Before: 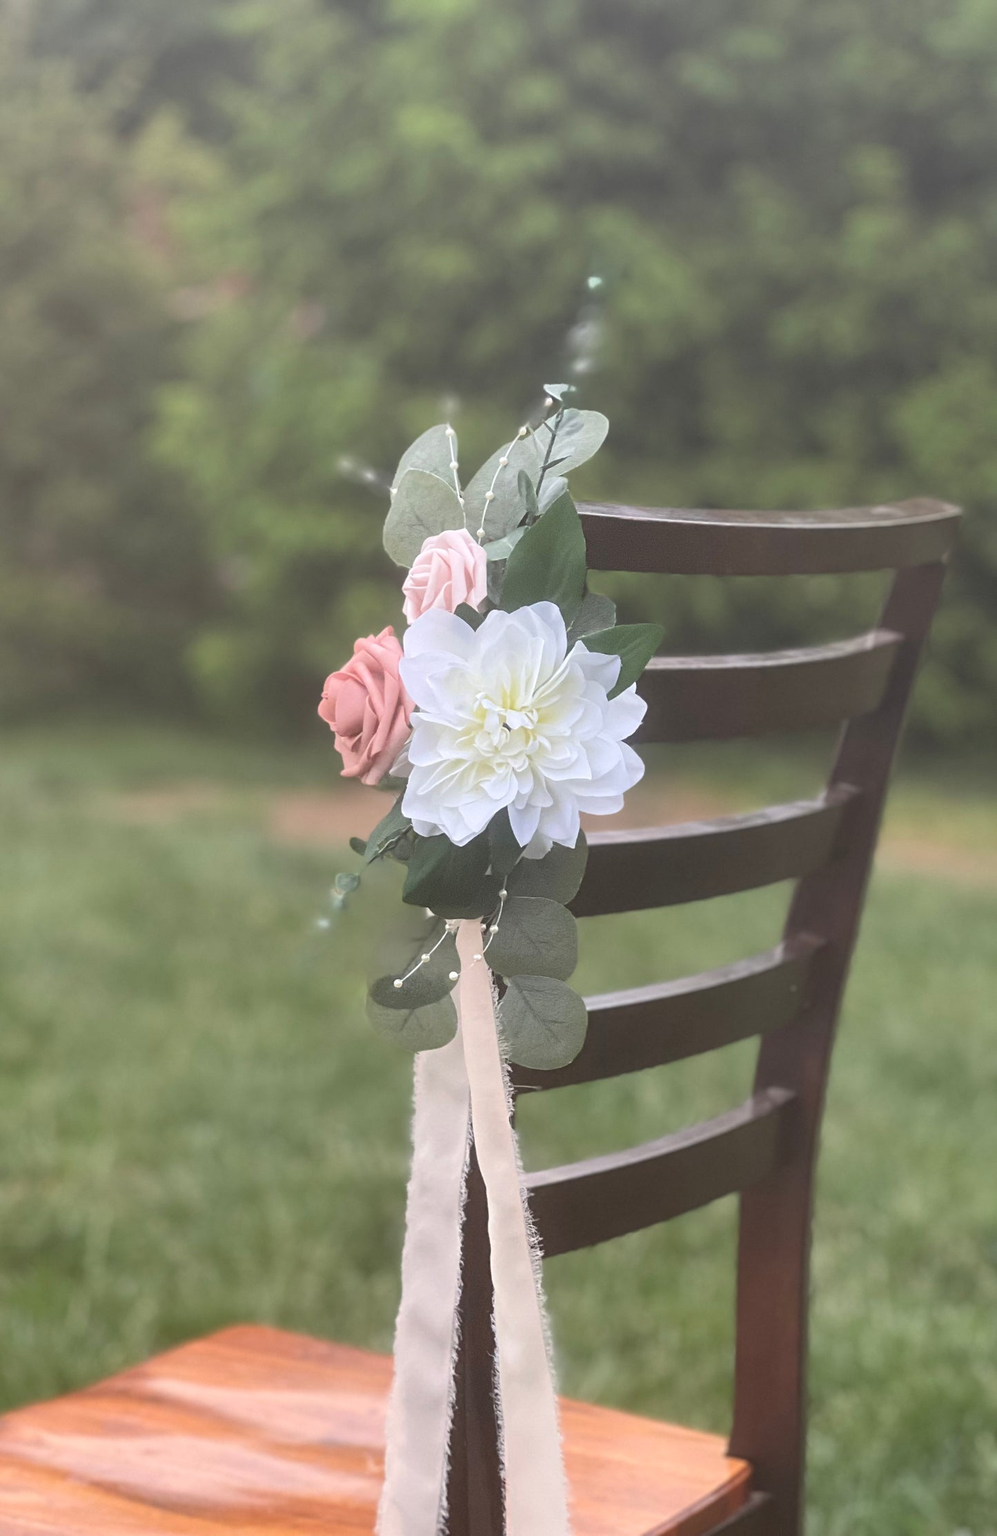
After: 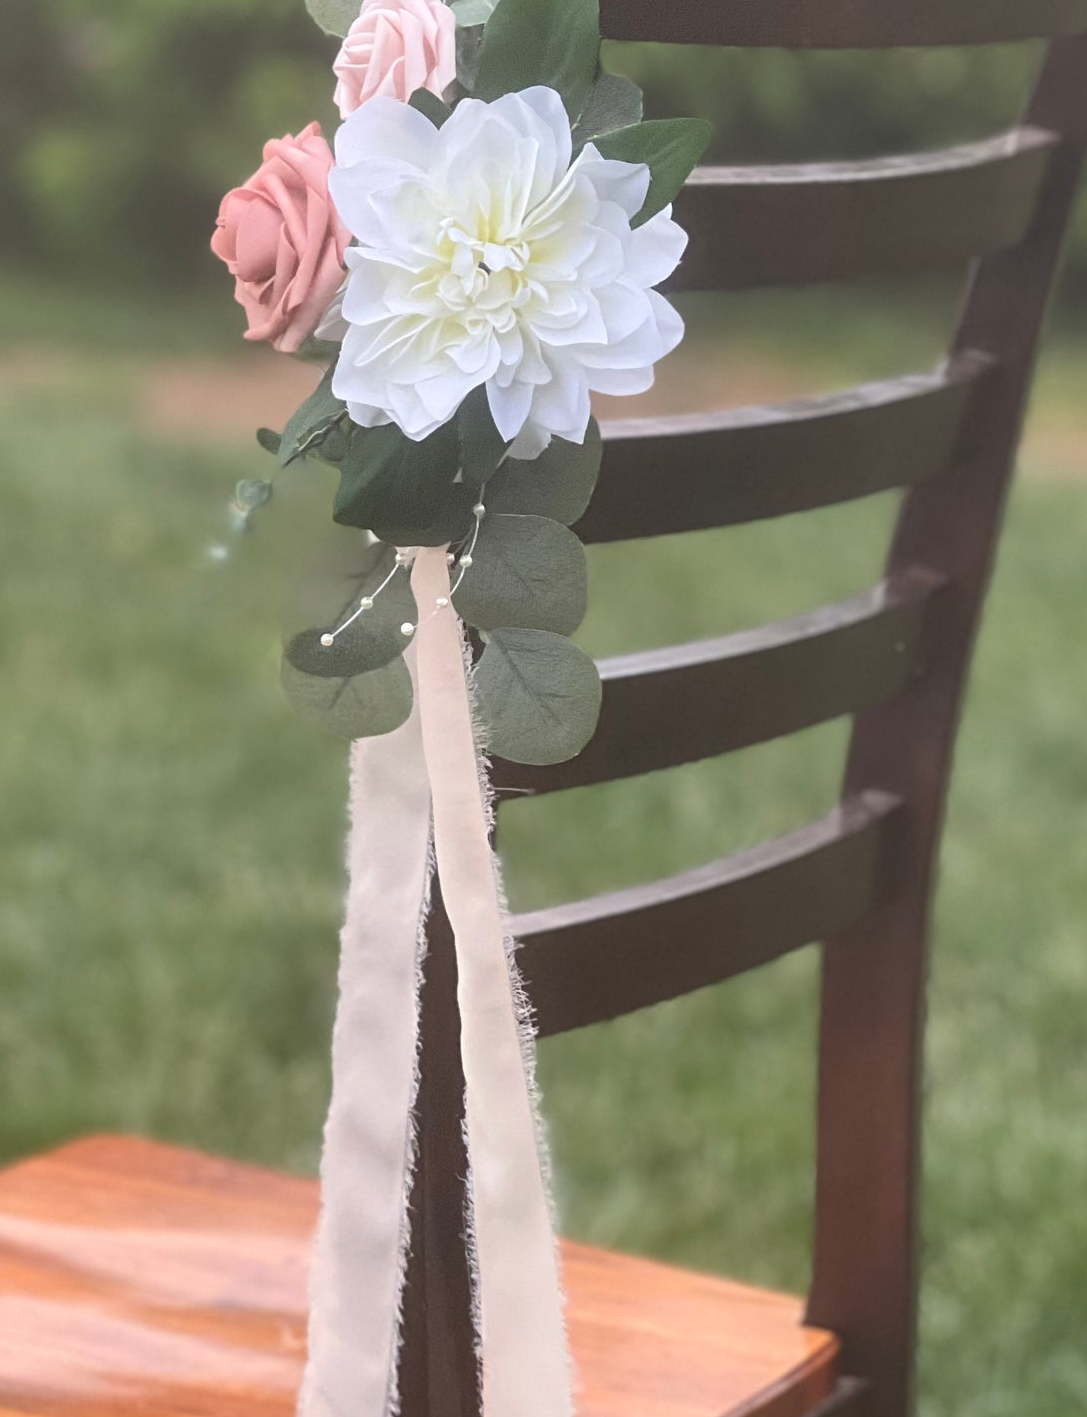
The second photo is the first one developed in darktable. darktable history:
crop and rotate: left 17.351%, top 35.333%, right 7.386%, bottom 1.021%
exposure: compensate highlight preservation false
